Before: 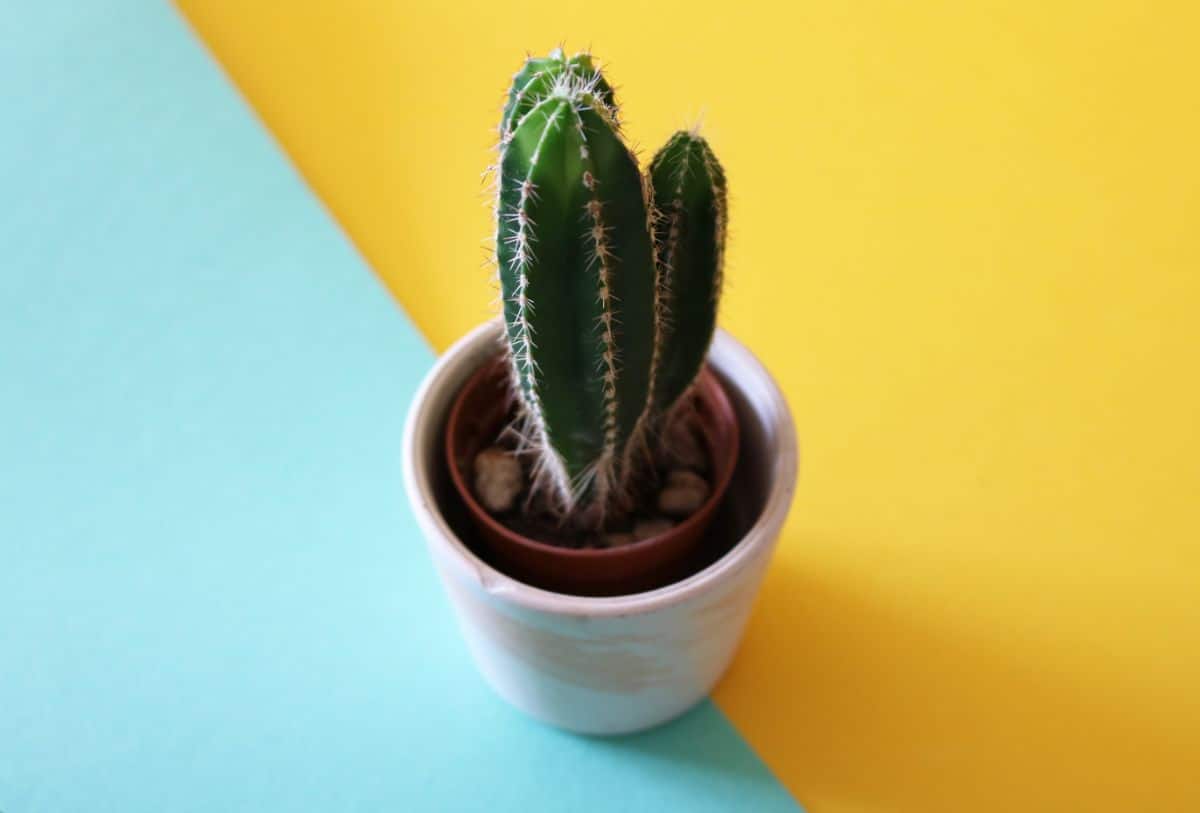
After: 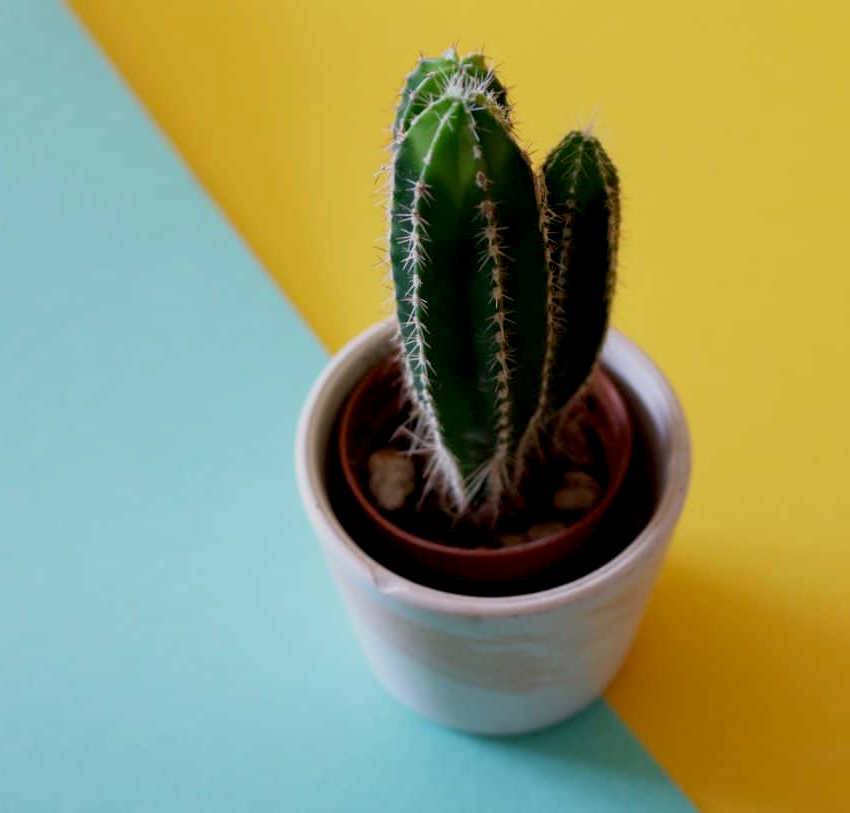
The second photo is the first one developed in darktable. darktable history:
crop and rotate: left 8.971%, right 20.116%
exposure: black level correction 0.011, exposure -0.471 EV, compensate highlight preservation false
